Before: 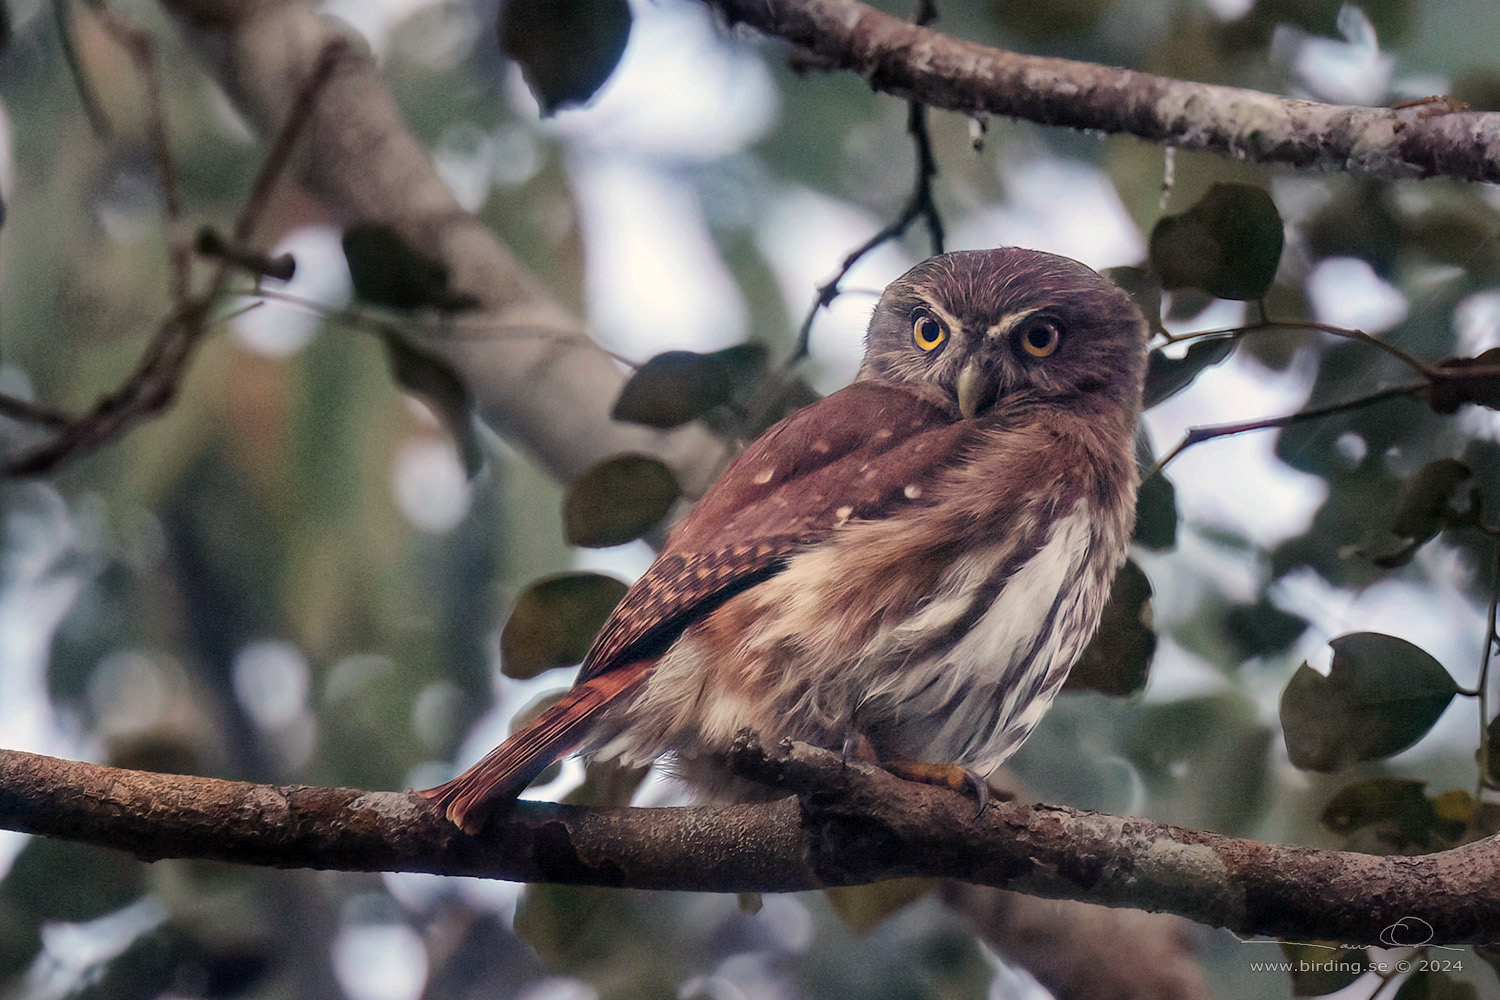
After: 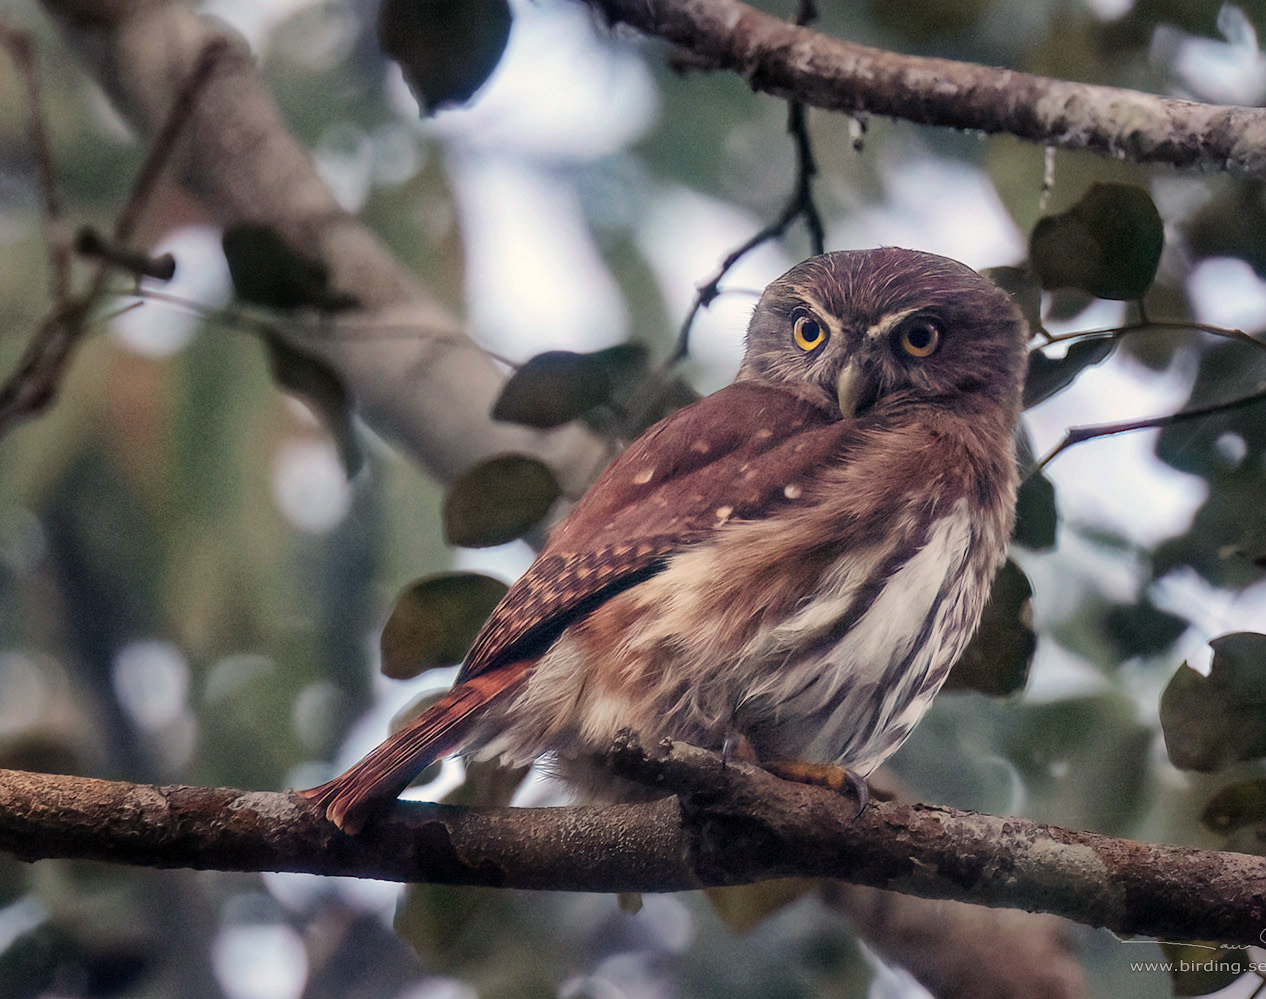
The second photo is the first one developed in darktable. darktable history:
crop: left 8.045%, right 7.531%
